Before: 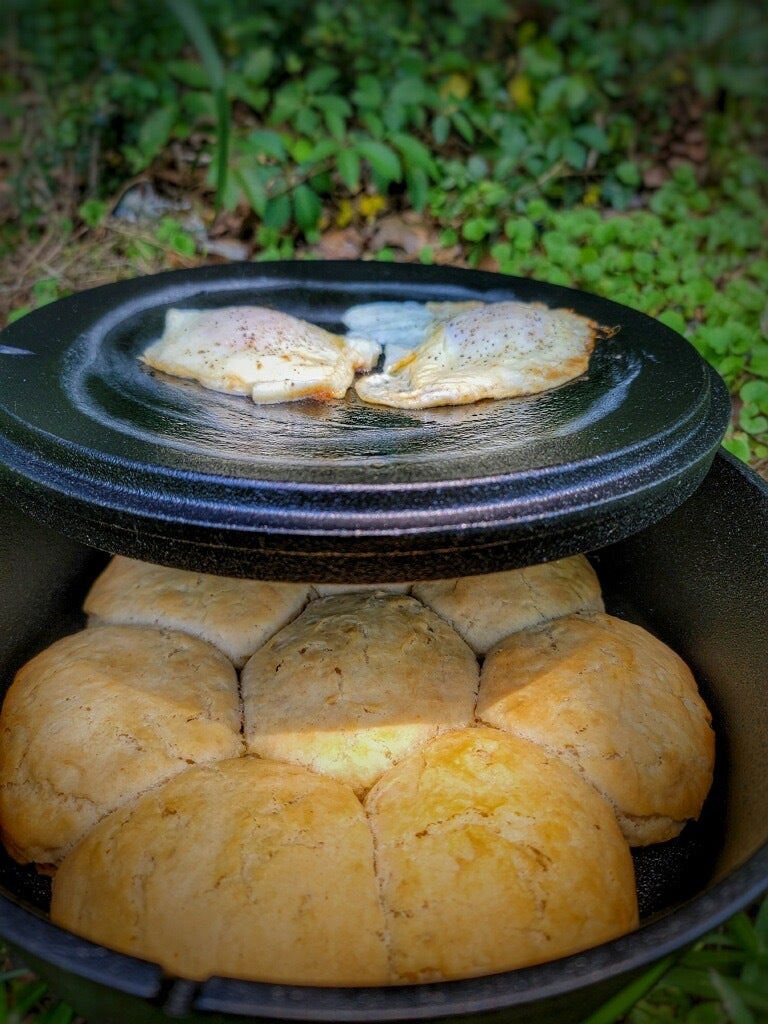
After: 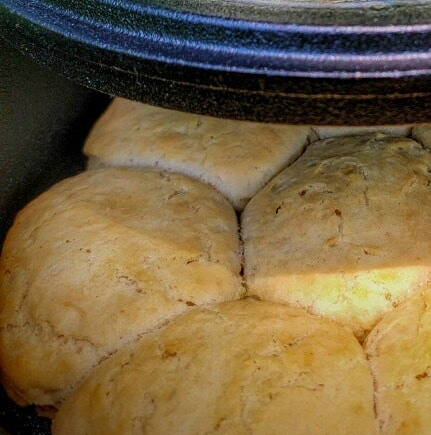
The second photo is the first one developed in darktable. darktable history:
tone equalizer: edges refinement/feathering 500, mask exposure compensation -1.57 EV, preserve details no
crop: top 44.742%, right 43.763%, bottom 12.702%
velvia: on, module defaults
